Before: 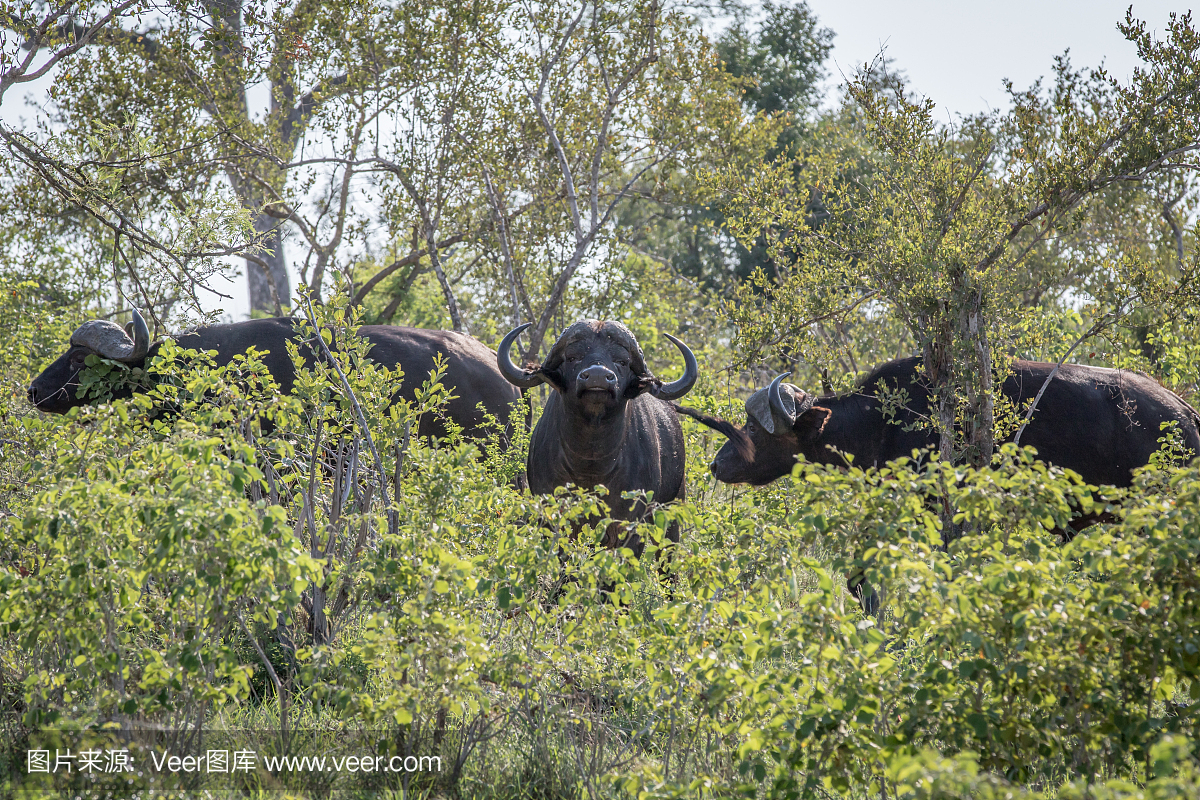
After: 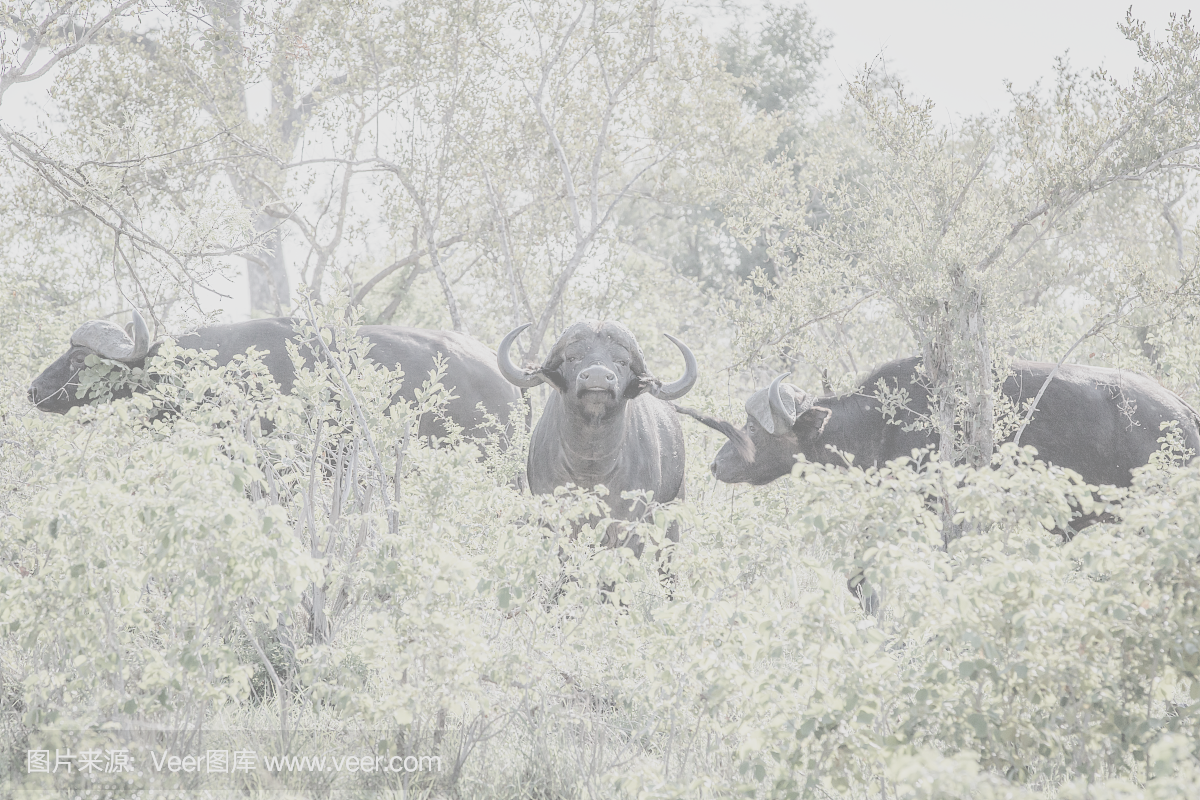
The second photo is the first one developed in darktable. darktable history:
contrast brightness saturation: contrast -0.323, brightness 0.768, saturation -0.788
exposure: black level correction 0.002, exposure 1 EV, compensate highlight preservation false
filmic rgb: black relative exposure -8.47 EV, white relative exposure 4.68 EV, hardness 3.82, add noise in highlights 0.001, preserve chrominance no, color science v3 (2019), use custom middle-gray values true, contrast in highlights soft
